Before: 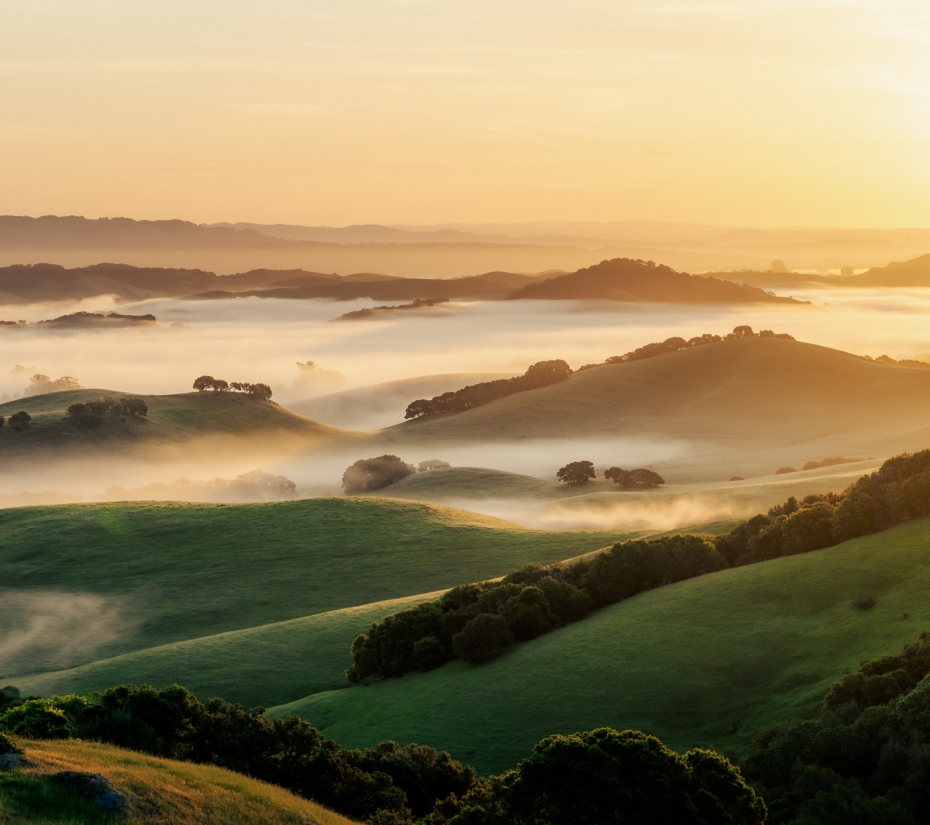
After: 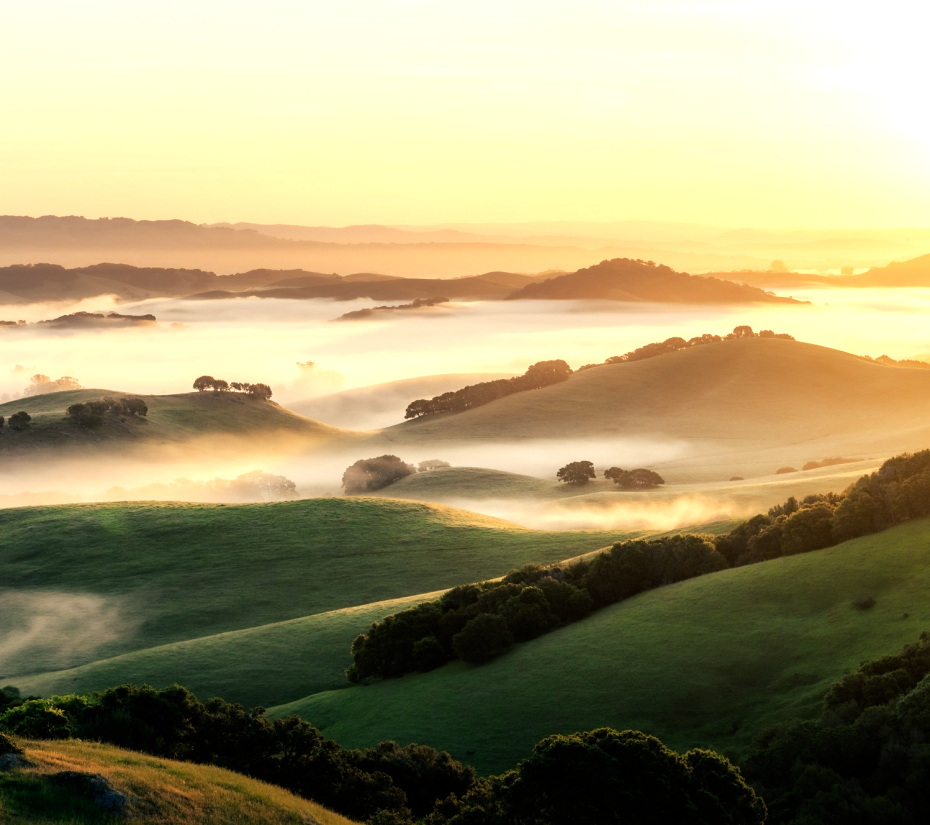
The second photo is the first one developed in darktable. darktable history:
tone equalizer: -8 EV -0.785 EV, -7 EV -0.715 EV, -6 EV -0.595 EV, -5 EV -0.379 EV, -3 EV 0.385 EV, -2 EV 0.6 EV, -1 EV 0.688 EV, +0 EV 0.75 EV, mask exposure compensation -0.502 EV
